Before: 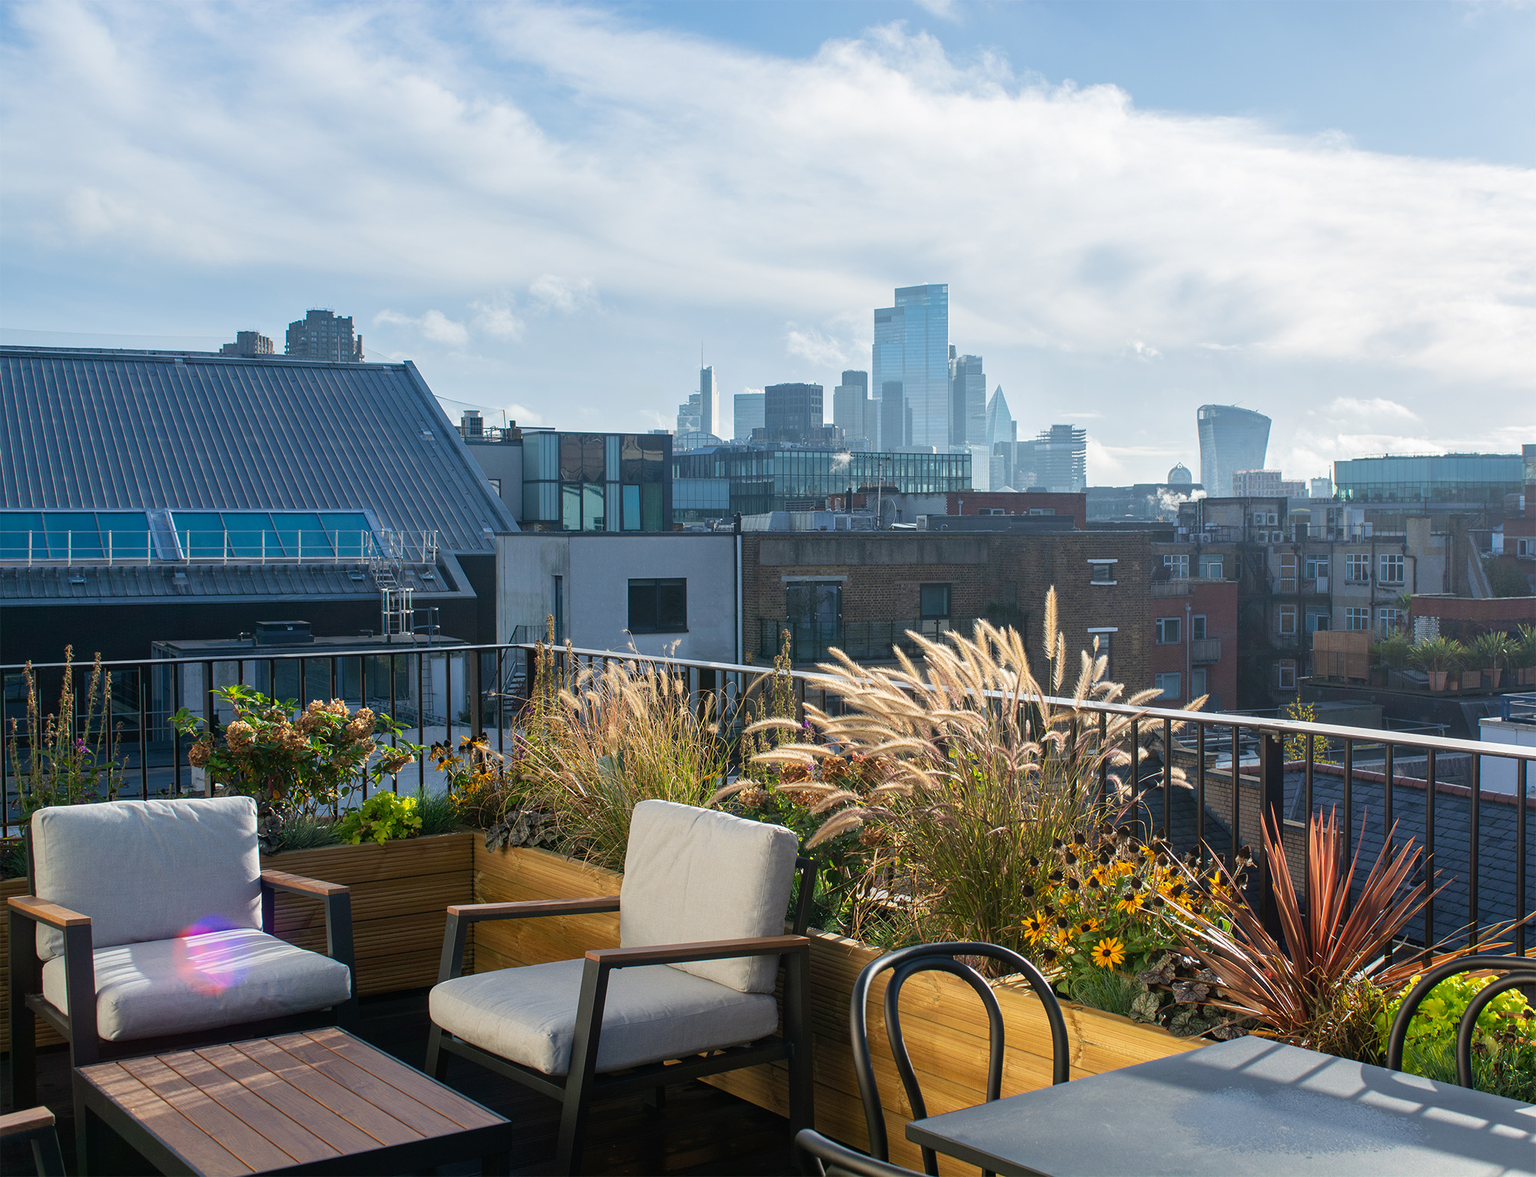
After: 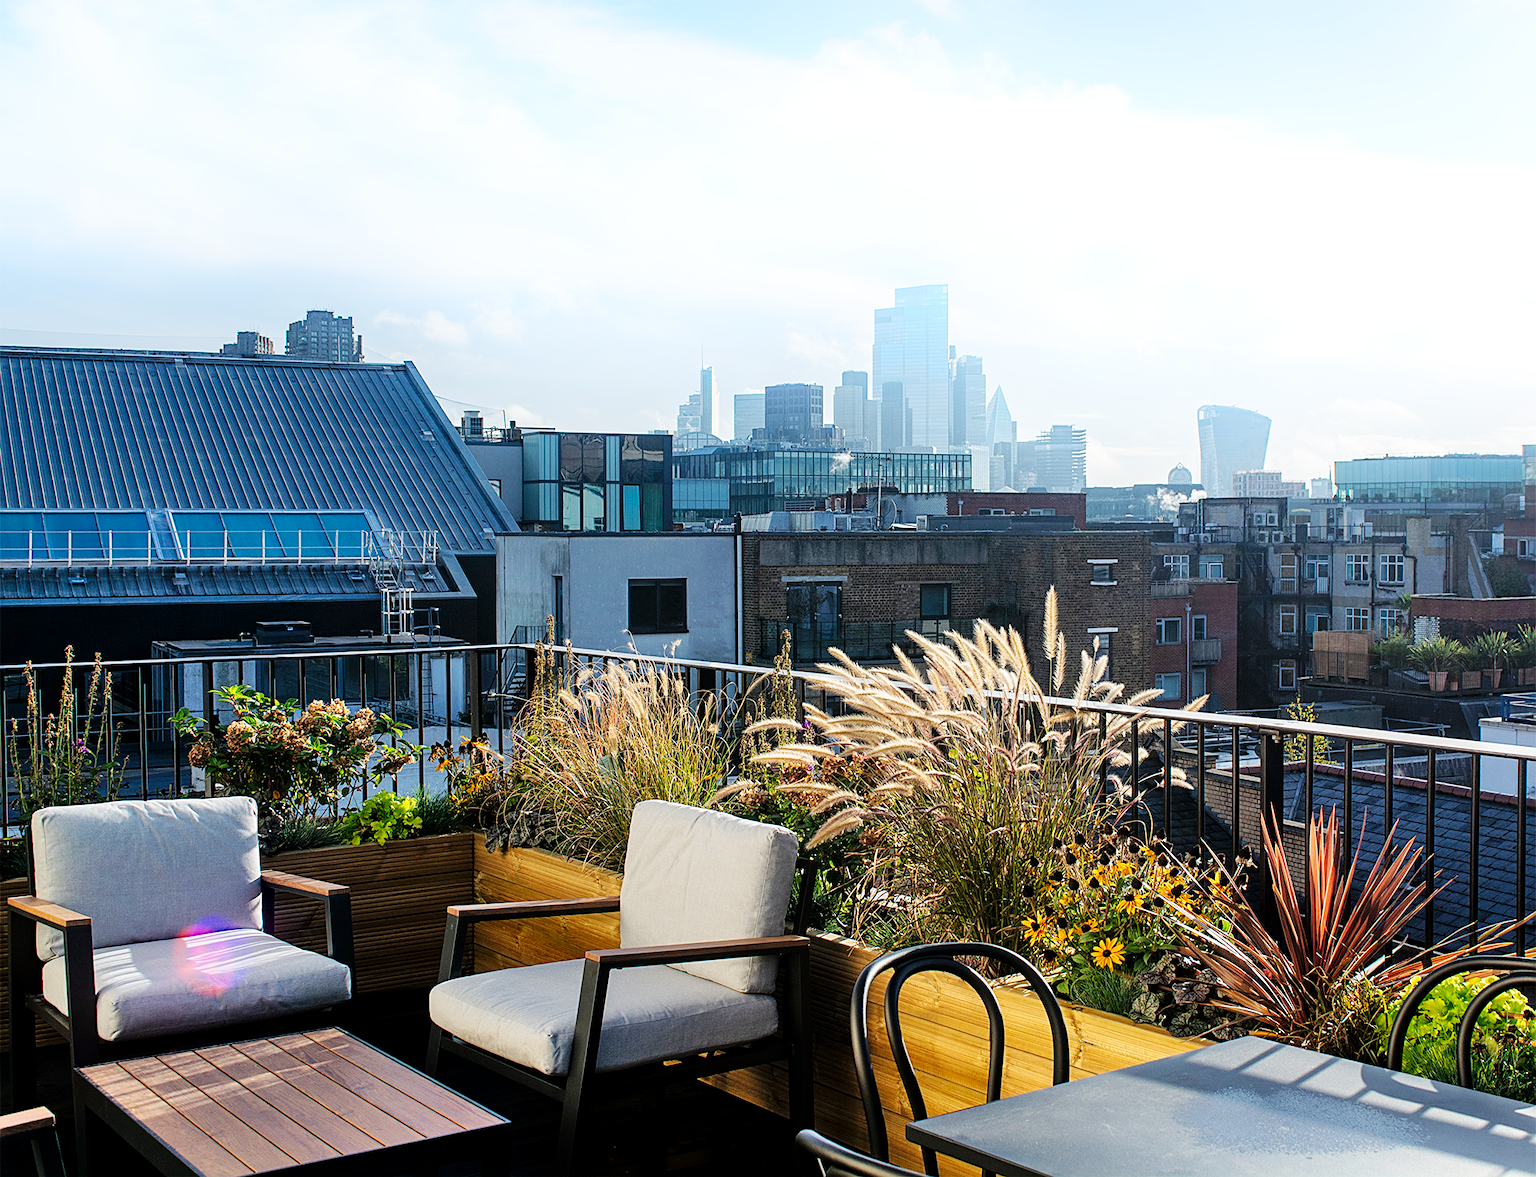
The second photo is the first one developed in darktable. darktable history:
local contrast: highlights 100%, shadows 100%, detail 120%, midtone range 0.2
shadows and highlights: highlights 70.7, soften with gaussian
base curve: curves: ch0 [(0, 0) (0.032, 0.025) (0.121, 0.166) (0.206, 0.329) (0.605, 0.79) (1, 1)], preserve colors none
sharpen: on, module defaults
rgb curve: curves: ch0 [(0, 0) (0.136, 0.078) (0.262, 0.245) (0.414, 0.42) (1, 1)], compensate middle gray true, preserve colors basic power
exposure: black level correction 0.001, exposure -0.2 EV, compensate highlight preservation false
